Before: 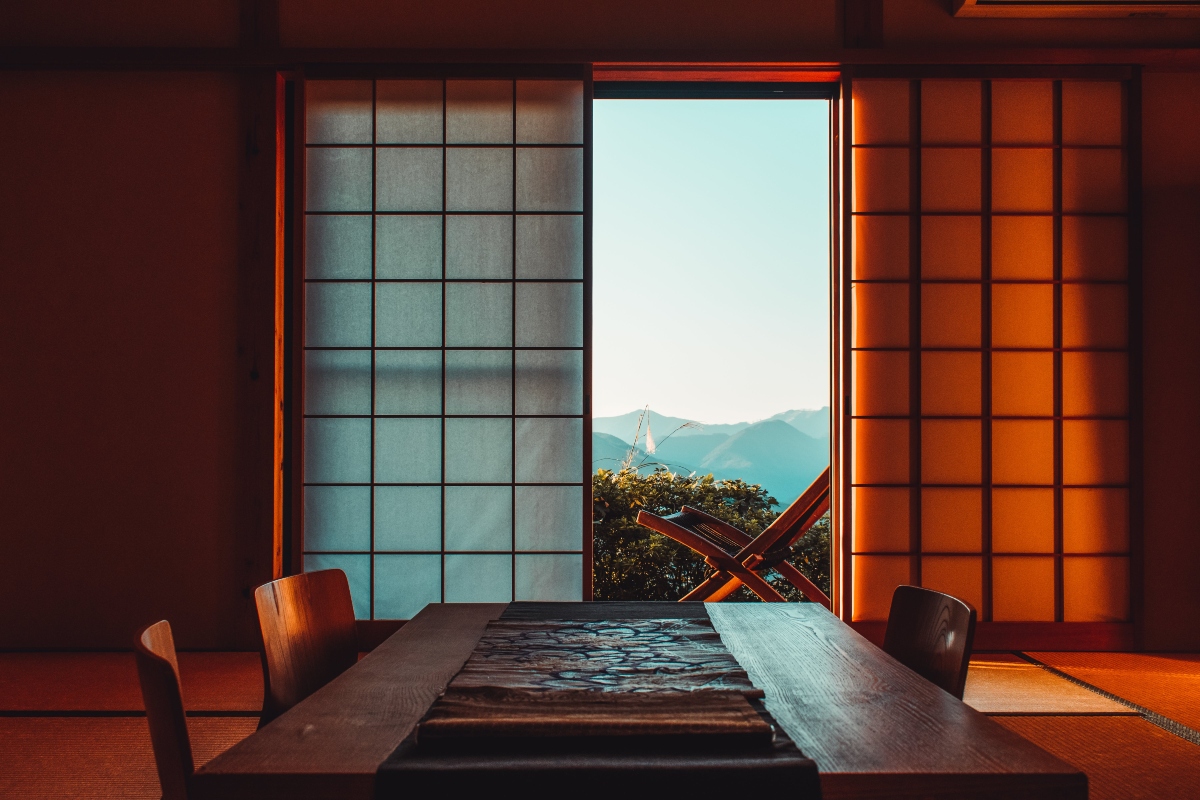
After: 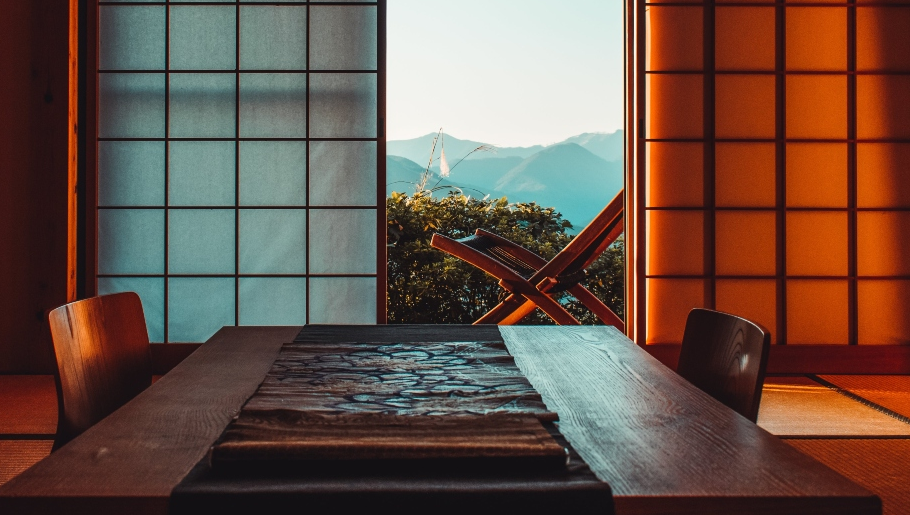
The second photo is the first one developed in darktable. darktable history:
crop and rotate: left 17.245%, top 34.634%, right 6.905%, bottom 0.974%
